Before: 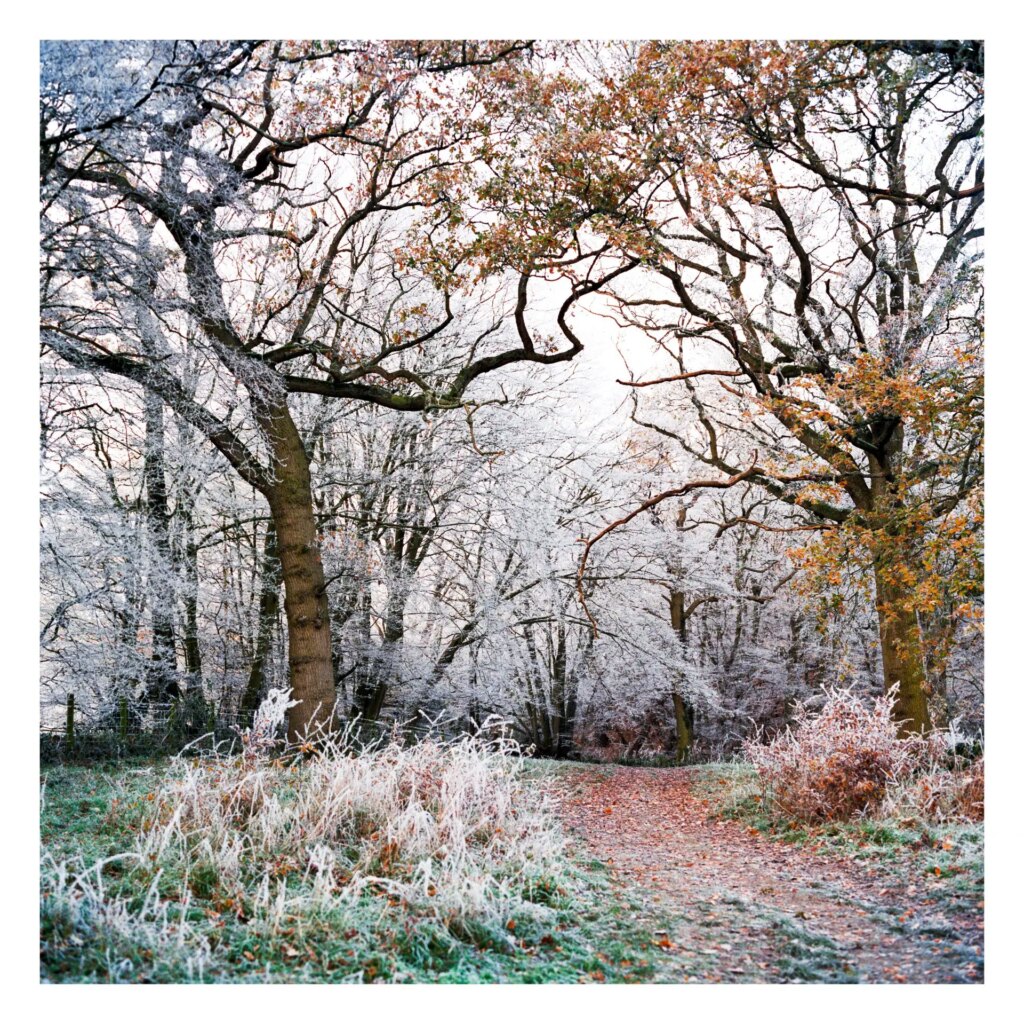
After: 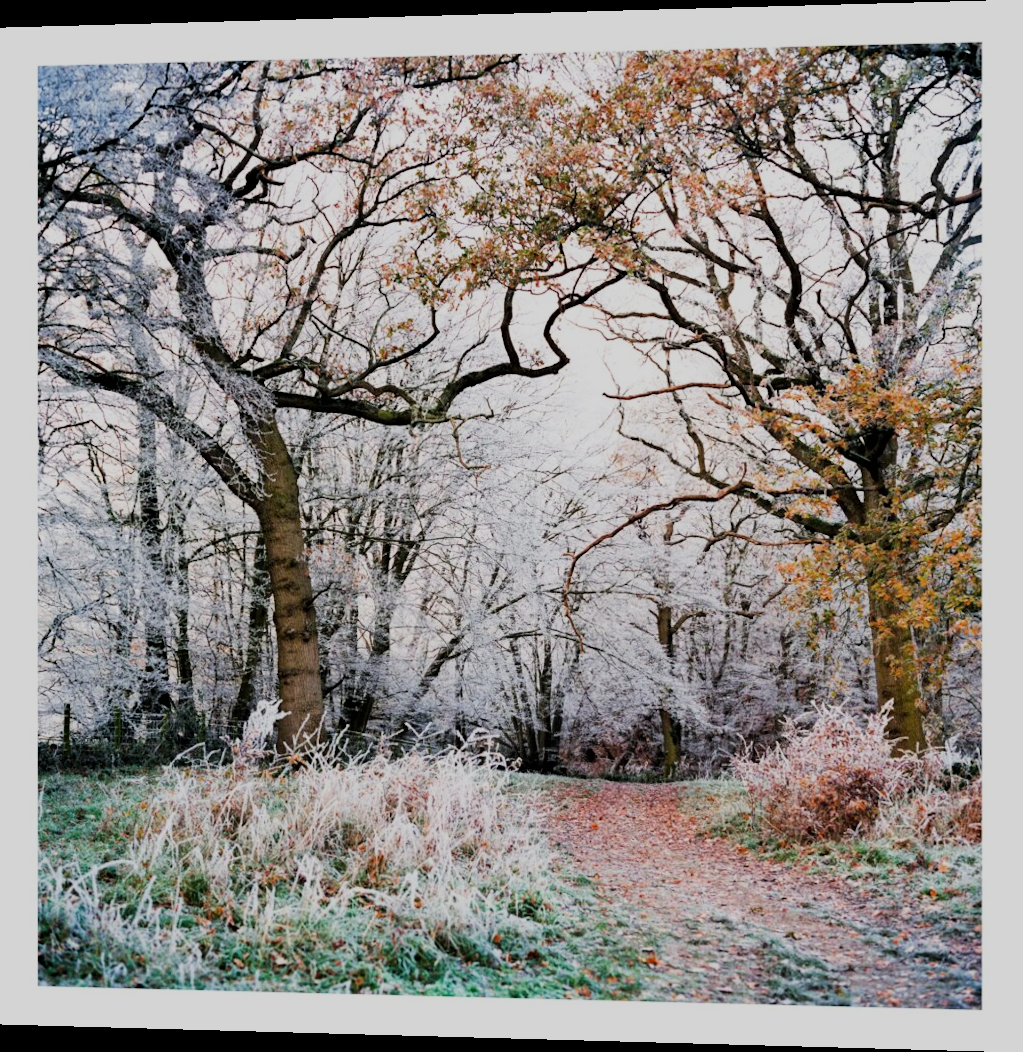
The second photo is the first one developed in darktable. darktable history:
rotate and perspective: lens shift (horizontal) -0.055, automatic cropping off
filmic rgb: black relative exposure -7.65 EV, white relative exposure 4.56 EV, hardness 3.61
